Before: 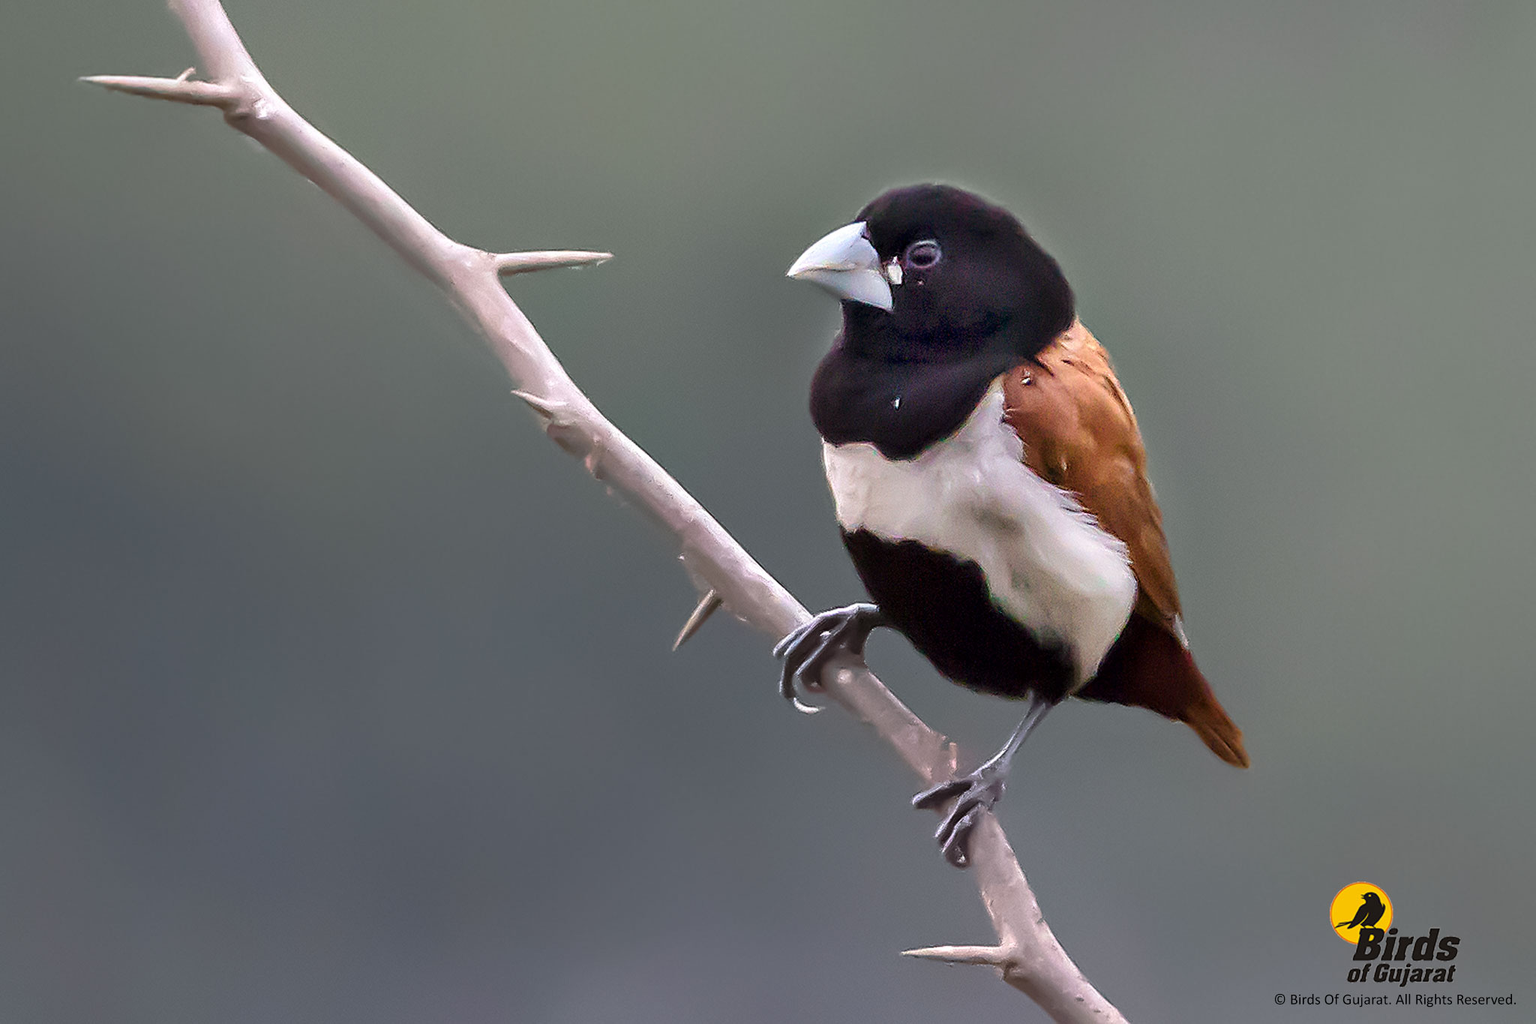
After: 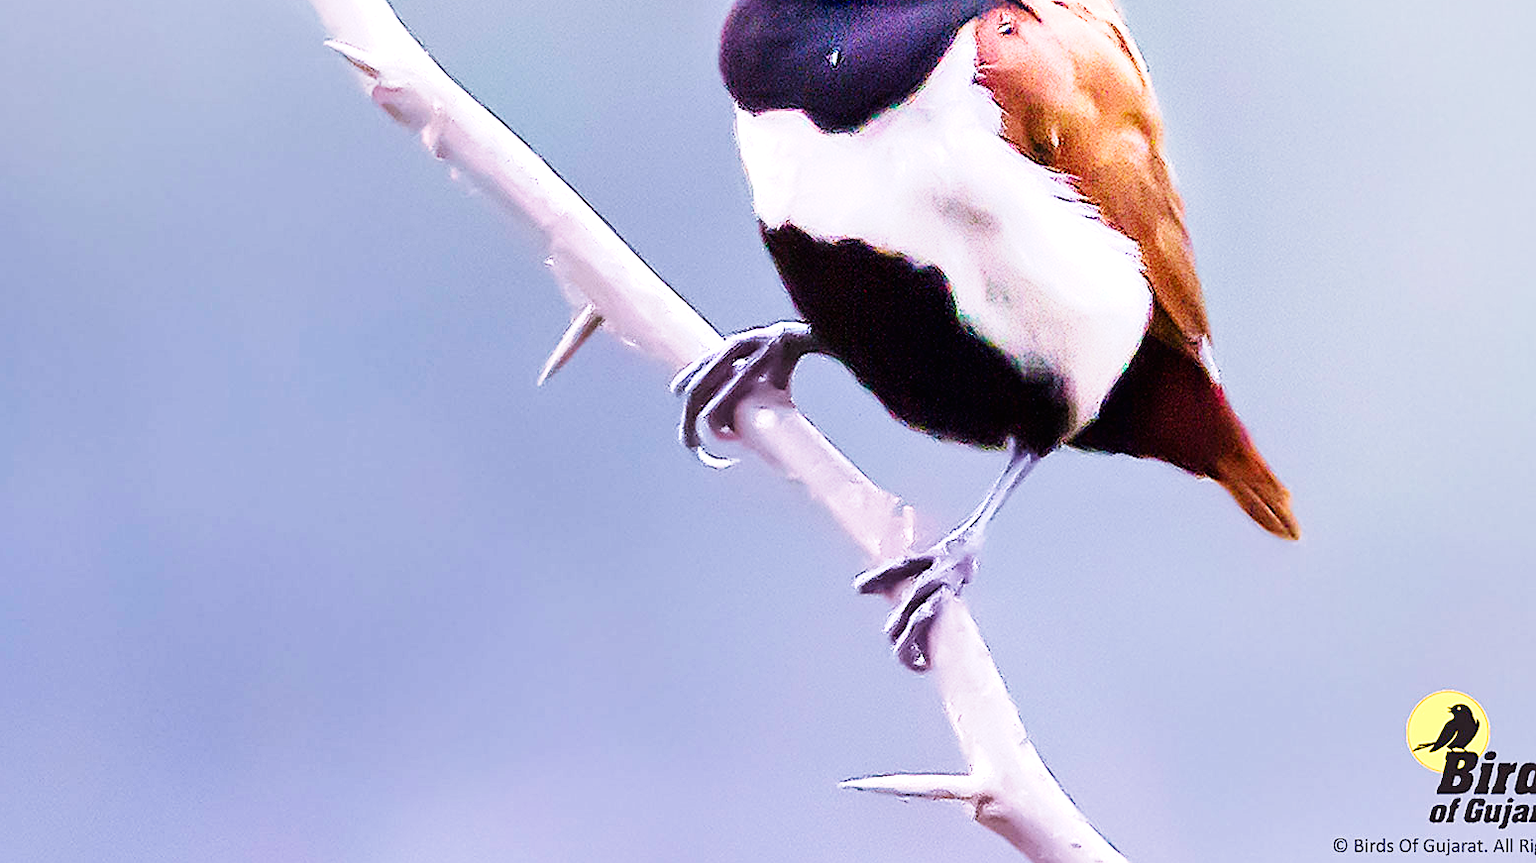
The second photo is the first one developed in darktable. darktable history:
velvia: on, module defaults
shadows and highlights: shadows 37.27, highlights -28.18, soften with gaussian
sharpen: on, module defaults
base curve: curves: ch0 [(0, 0) (0, 0.001) (0.001, 0.001) (0.004, 0.002) (0.007, 0.004) (0.015, 0.013) (0.033, 0.045) (0.052, 0.096) (0.075, 0.17) (0.099, 0.241) (0.163, 0.42) (0.219, 0.55) (0.259, 0.616) (0.327, 0.722) (0.365, 0.765) (0.522, 0.873) (0.547, 0.881) (0.689, 0.919) (0.826, 0.952) (1, 1)], preserve colors none
crop and rotate: left 17.299%, top 35.115%, right 7.015%, bottom 1.024%
exposure: black level correction 0, exposure 0.7 EV, compensate exposure bias true, compensate highlight preservation false
color calibration: x 0.37, y 0.382, temperature 4313.32 K
white balance: red 1.066, blue 1.119
